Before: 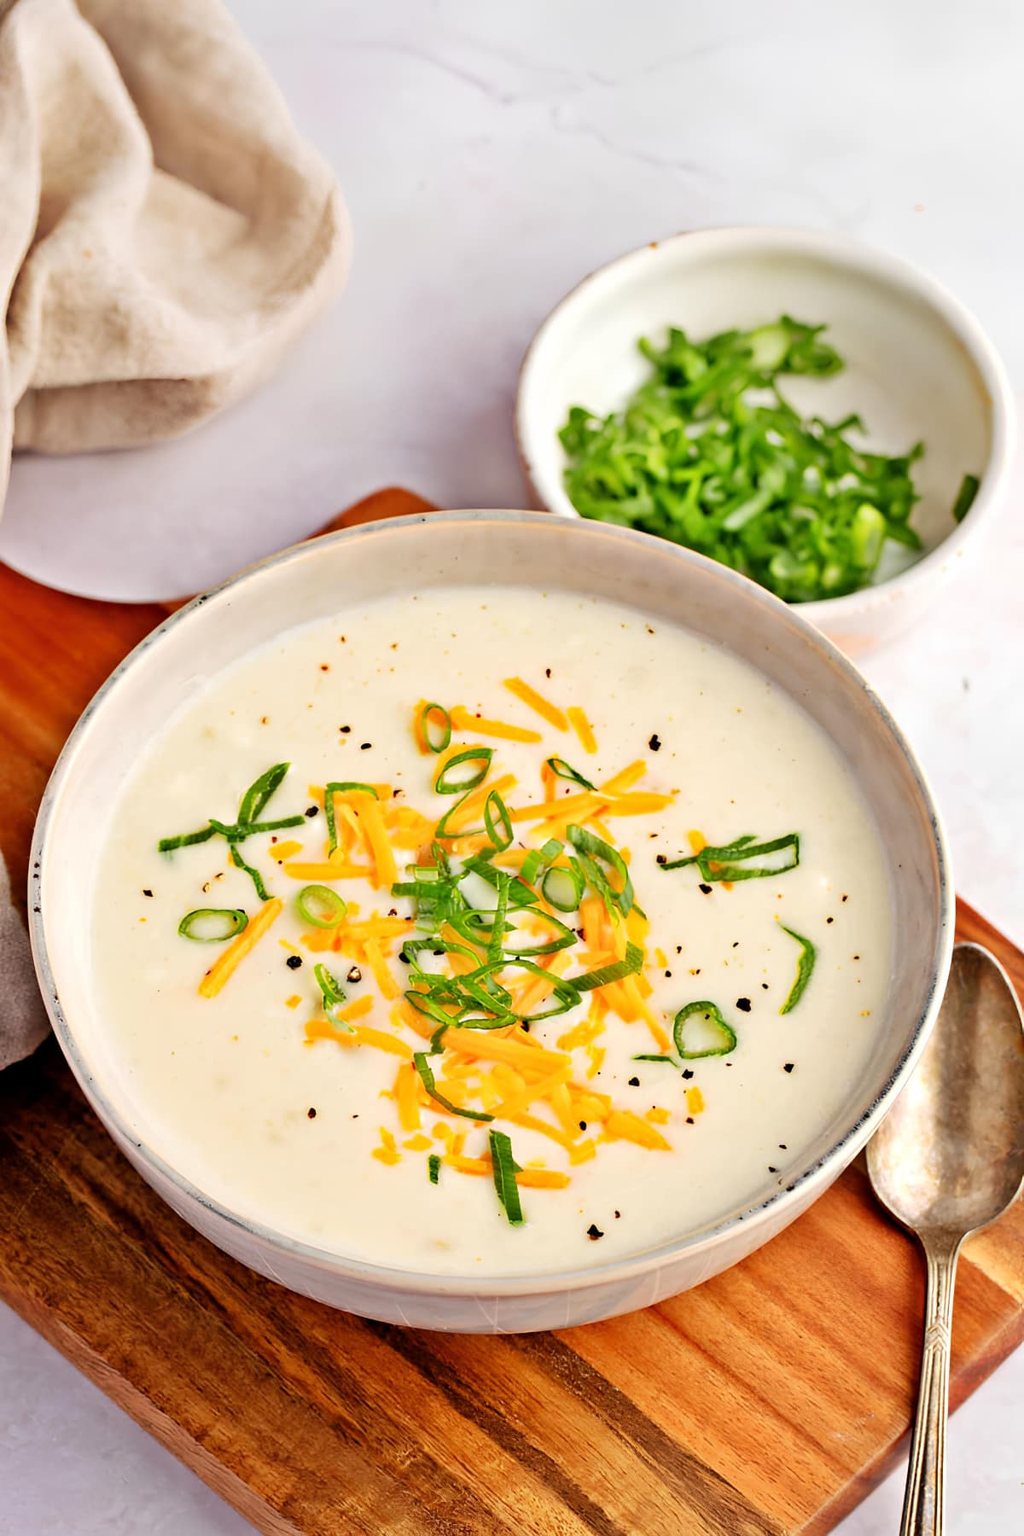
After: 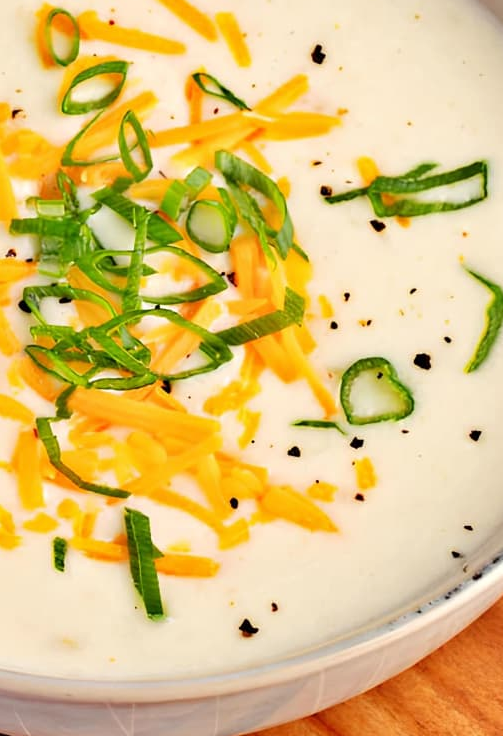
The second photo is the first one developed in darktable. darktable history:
crop: left 37.494%, top 45.349%, right 20.568%, bottom 13.721%
tone equalizer: edges refinement/feathering 500, mask exposure compensation -1.57 EV, preserve details no
